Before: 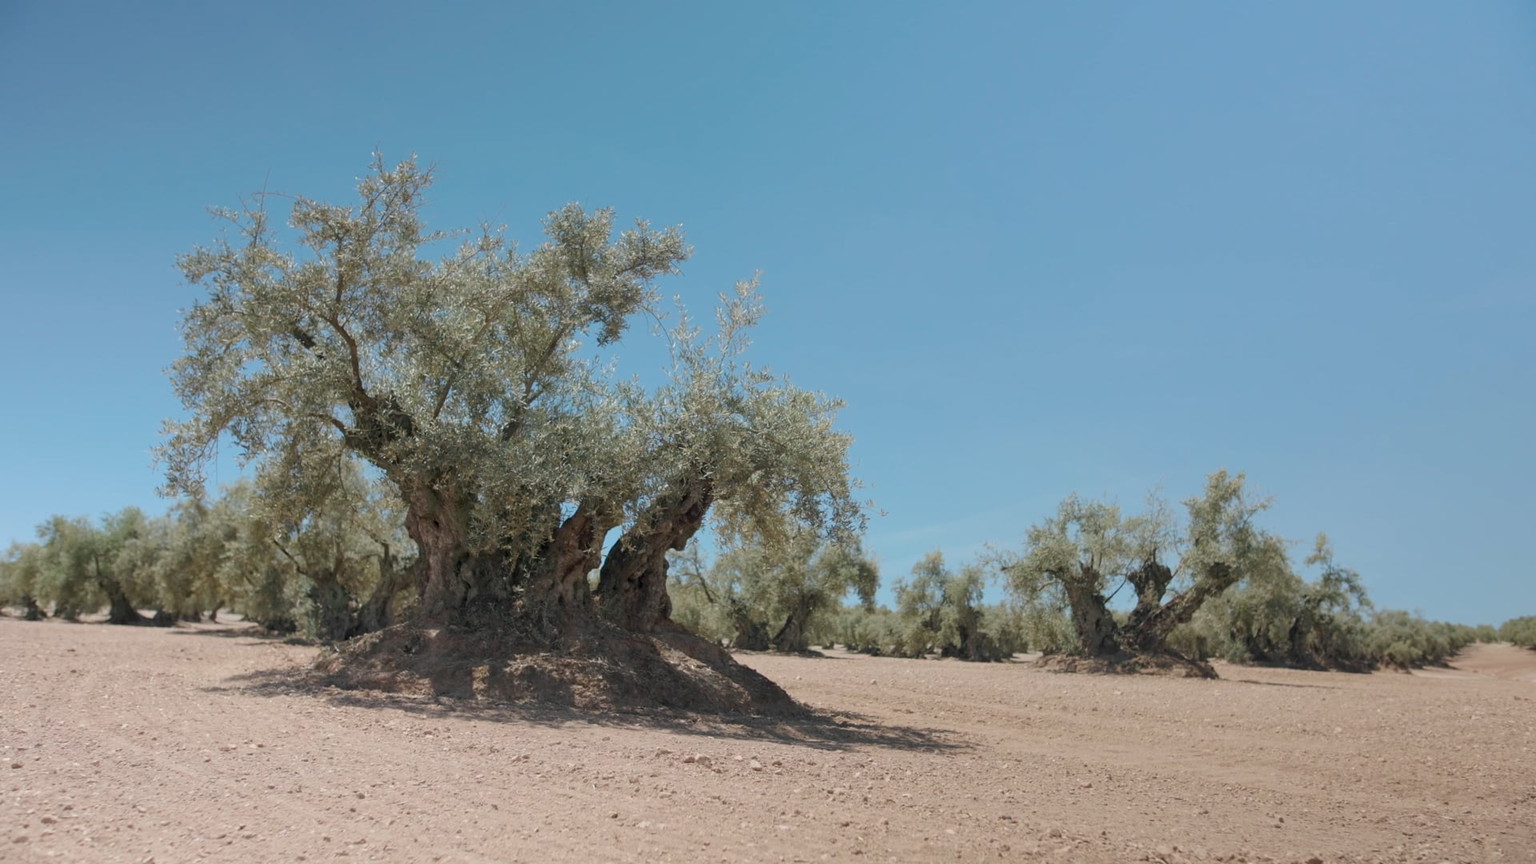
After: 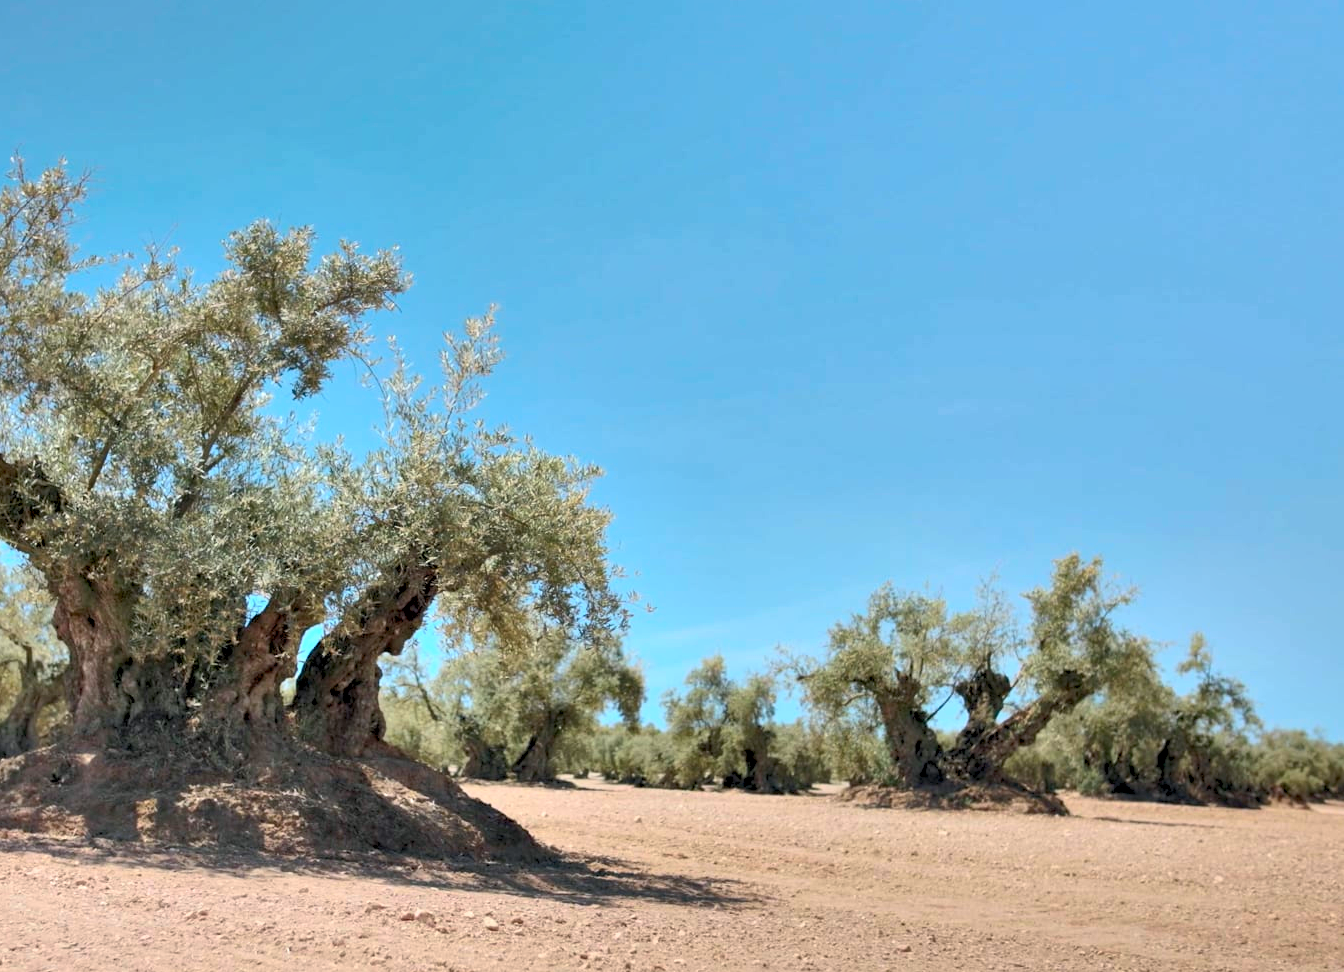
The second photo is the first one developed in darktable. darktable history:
crop and rotate: left 23.673%, top 3.079%, right 6.31%, bottom 6.909%
shadows and highlights: on, module defaults
contrast brightness saturation: contrast 0.245, brightness 0.241, saturation 0.38
contrast equalizer: y [[0.6 ×6], [0.55 ×6], [0 ×6], [0 ×6], [0 ×6]]
